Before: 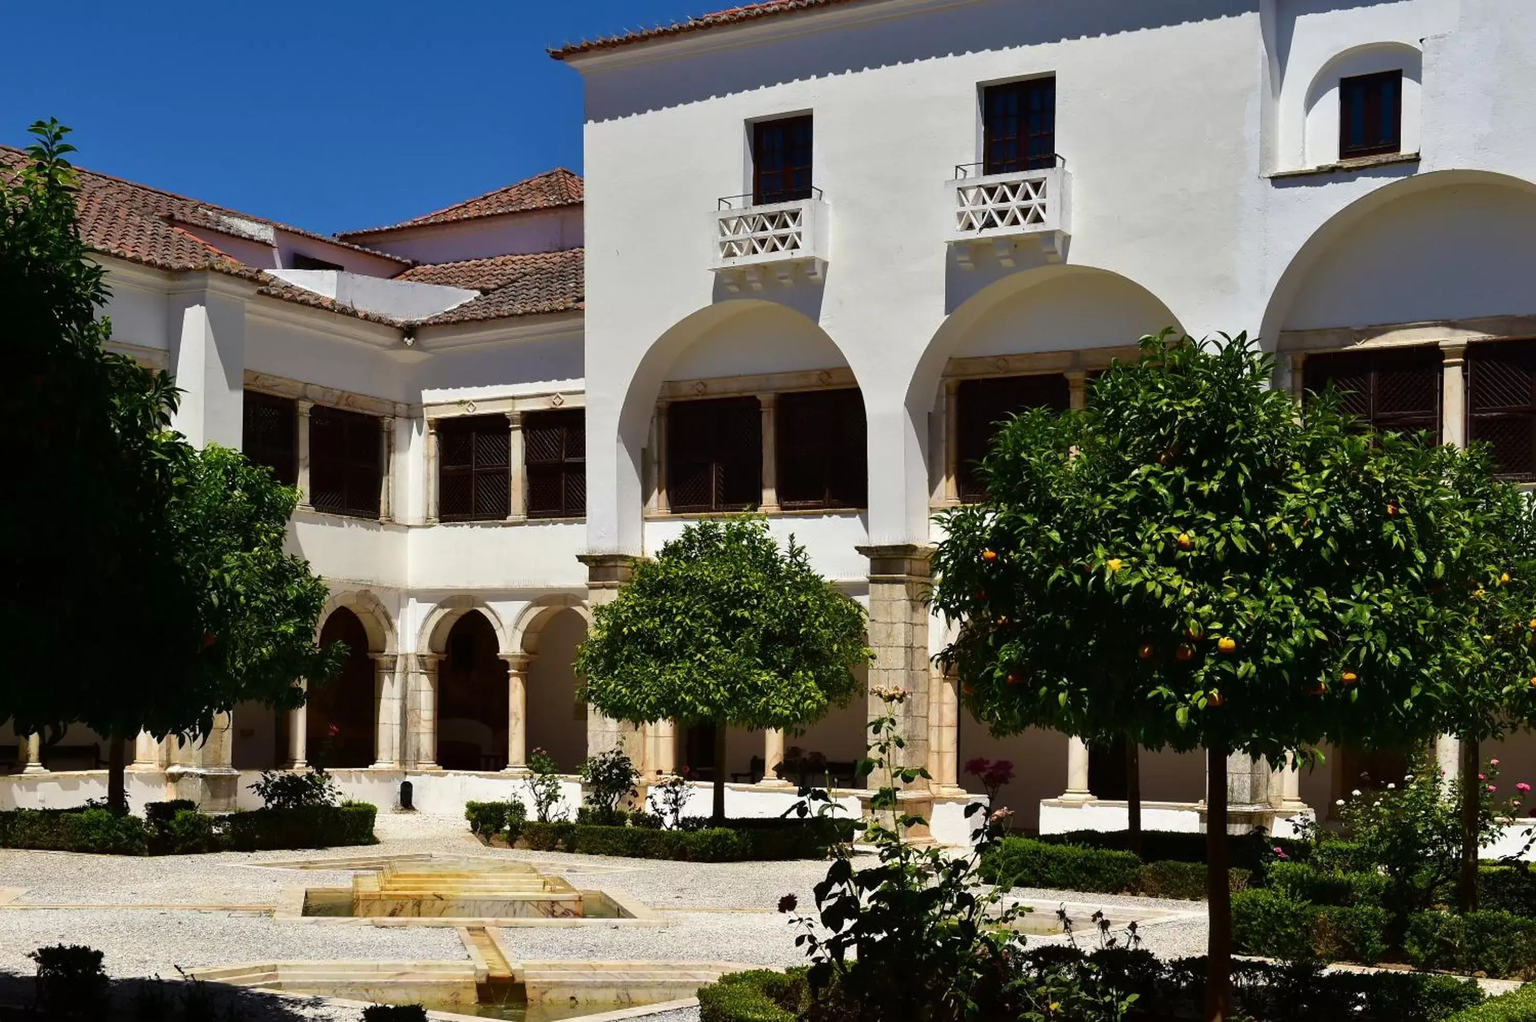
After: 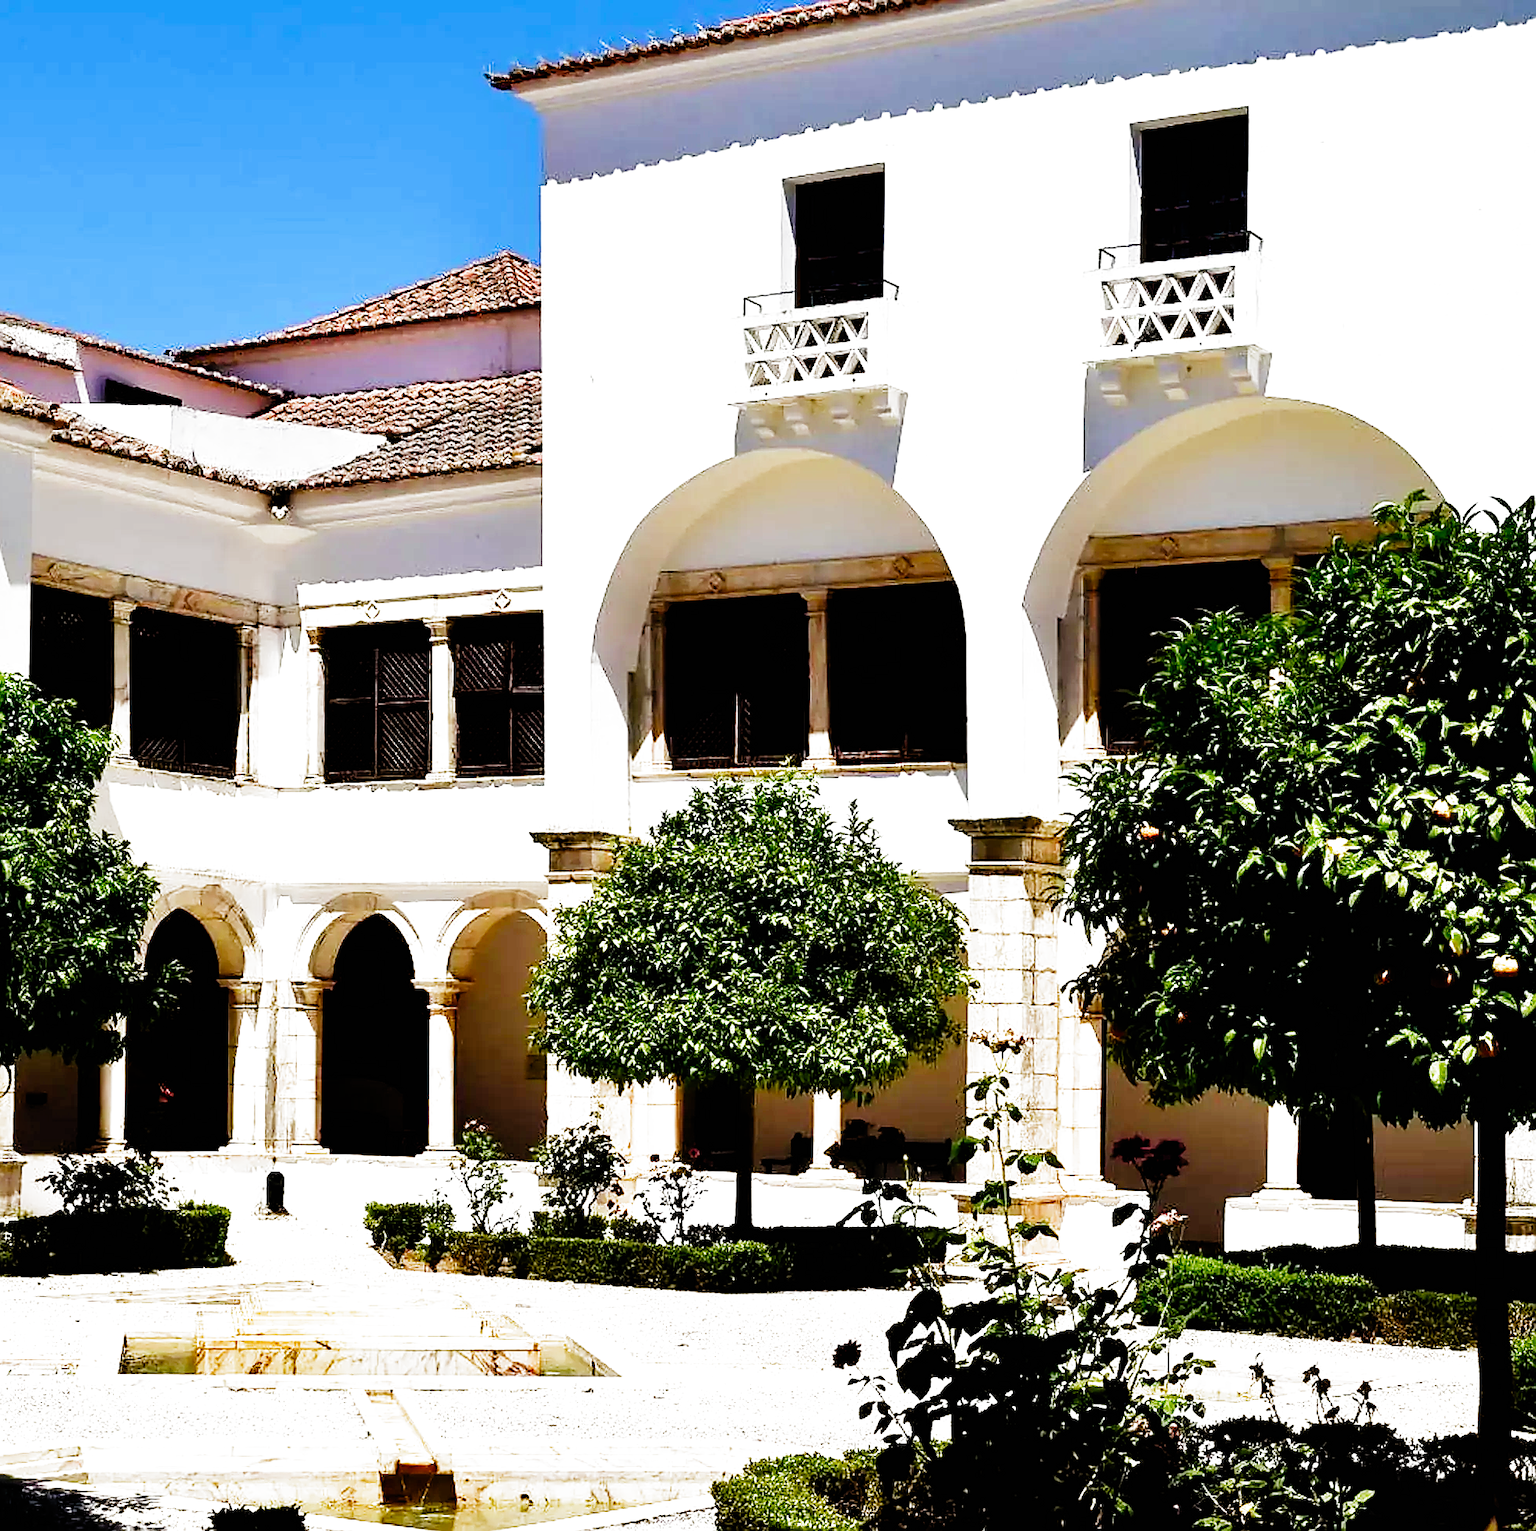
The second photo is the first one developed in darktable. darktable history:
crop and rotate: left 14.509%, right 18.788%
exposure: exposure 1.507 EV, compensate highlight preservation false
filmic rgb: black relative exposure -4.01 EV, white relative exposure 2.99 EV, hardness 3.02, contrast 1.506, add noise in highlights 0.001, preserve chrominance no, color science v4 (2020)
sharpen: radius 1.411, amount 1.25, threshold 0.68
